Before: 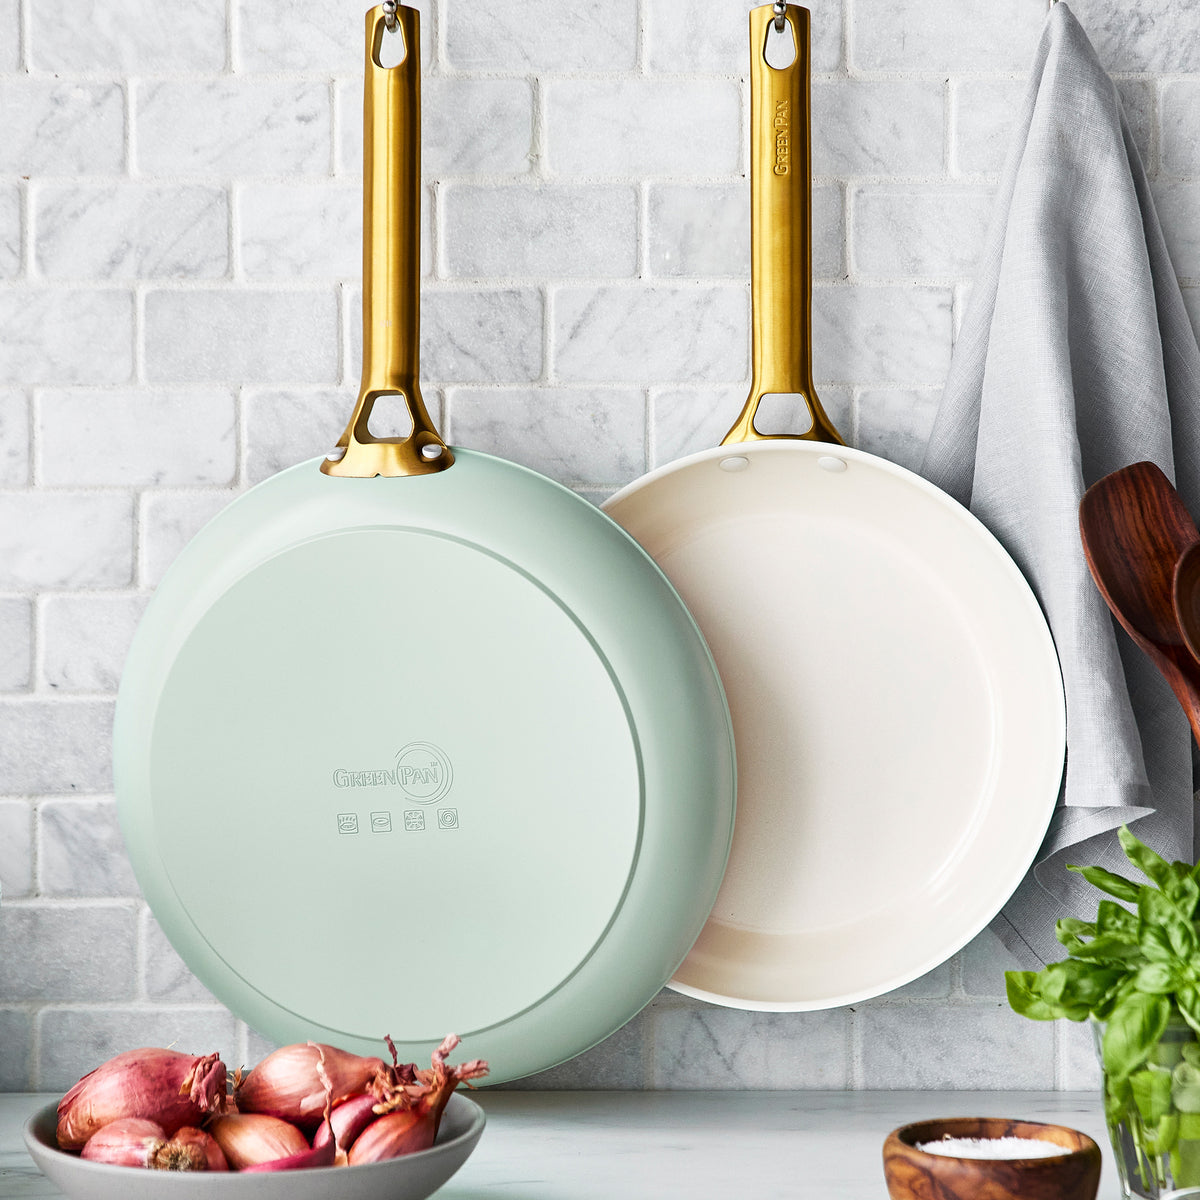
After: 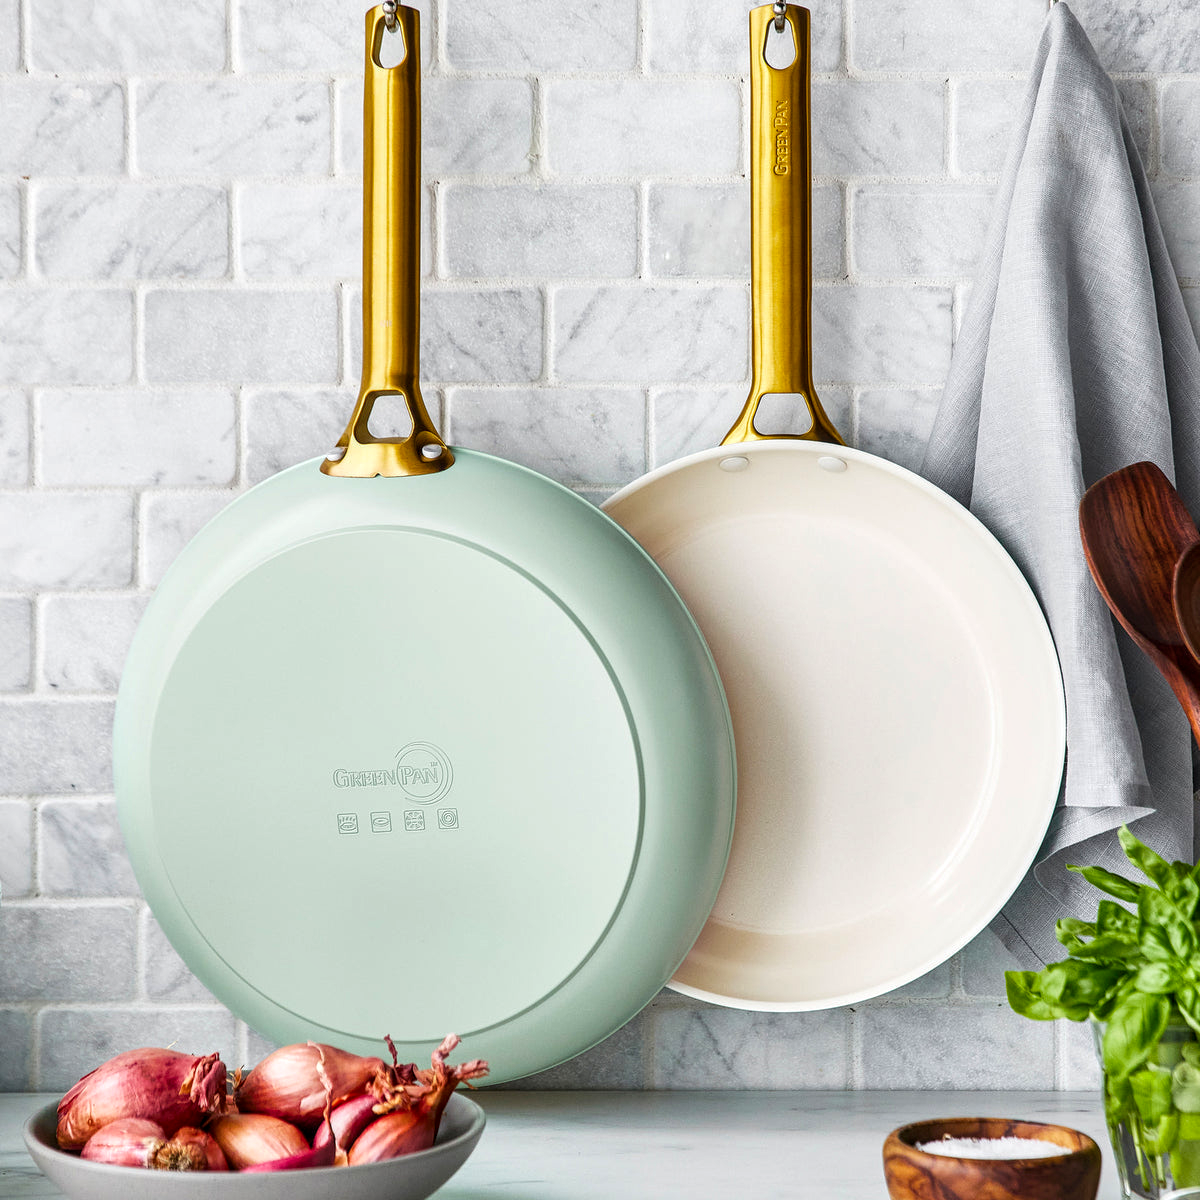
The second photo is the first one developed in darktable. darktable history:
color balance rgb: perceptual saturation grading › global saturation 10%, global vibrance 20%
local contrast: on, module defaults
exposure: exposure 0 EV, compensate highlight preservation false
